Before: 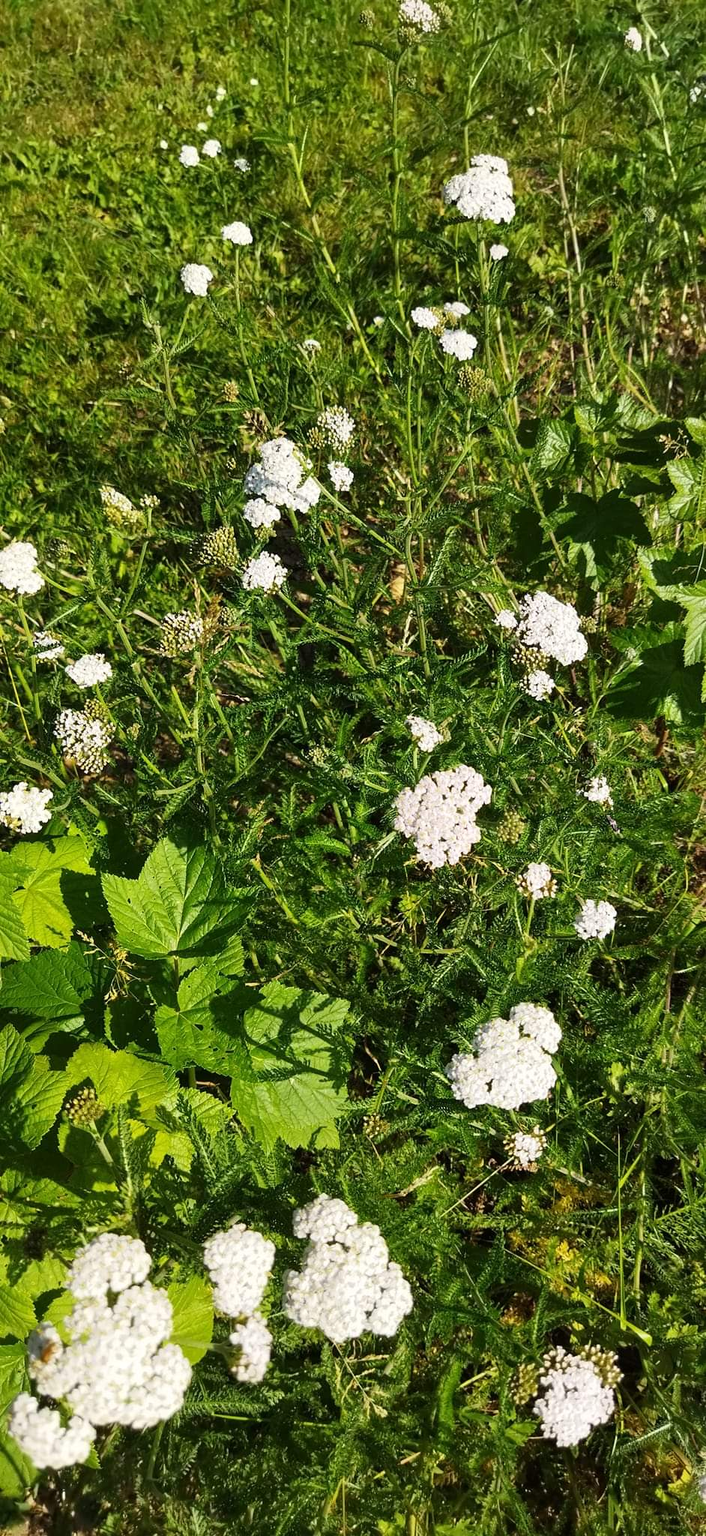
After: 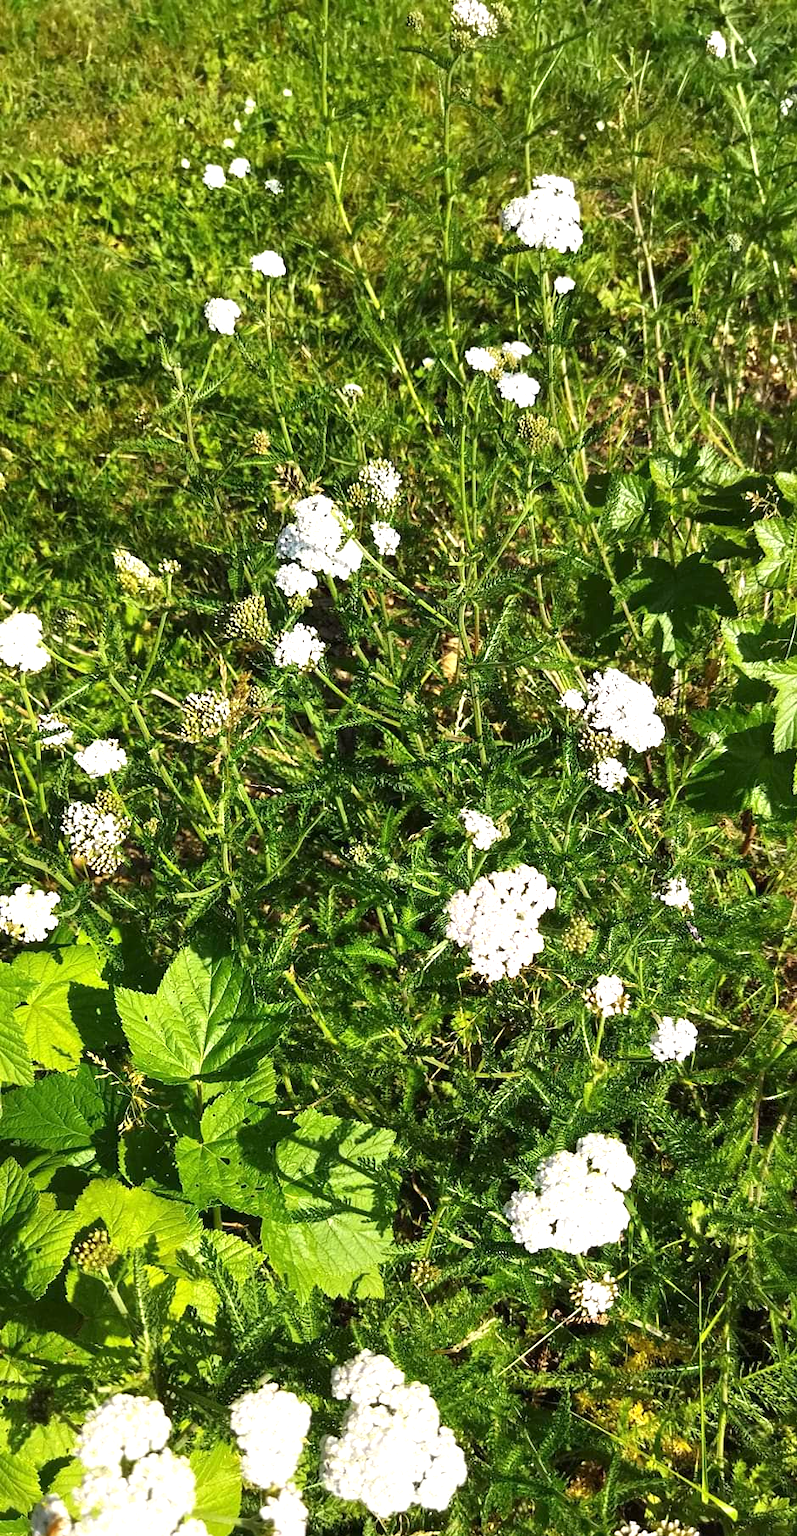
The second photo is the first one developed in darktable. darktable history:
exposure: exposure 0.6 EV, compensate highlight preservation false
crop and rotate: top 0%, bottom 11.49%
